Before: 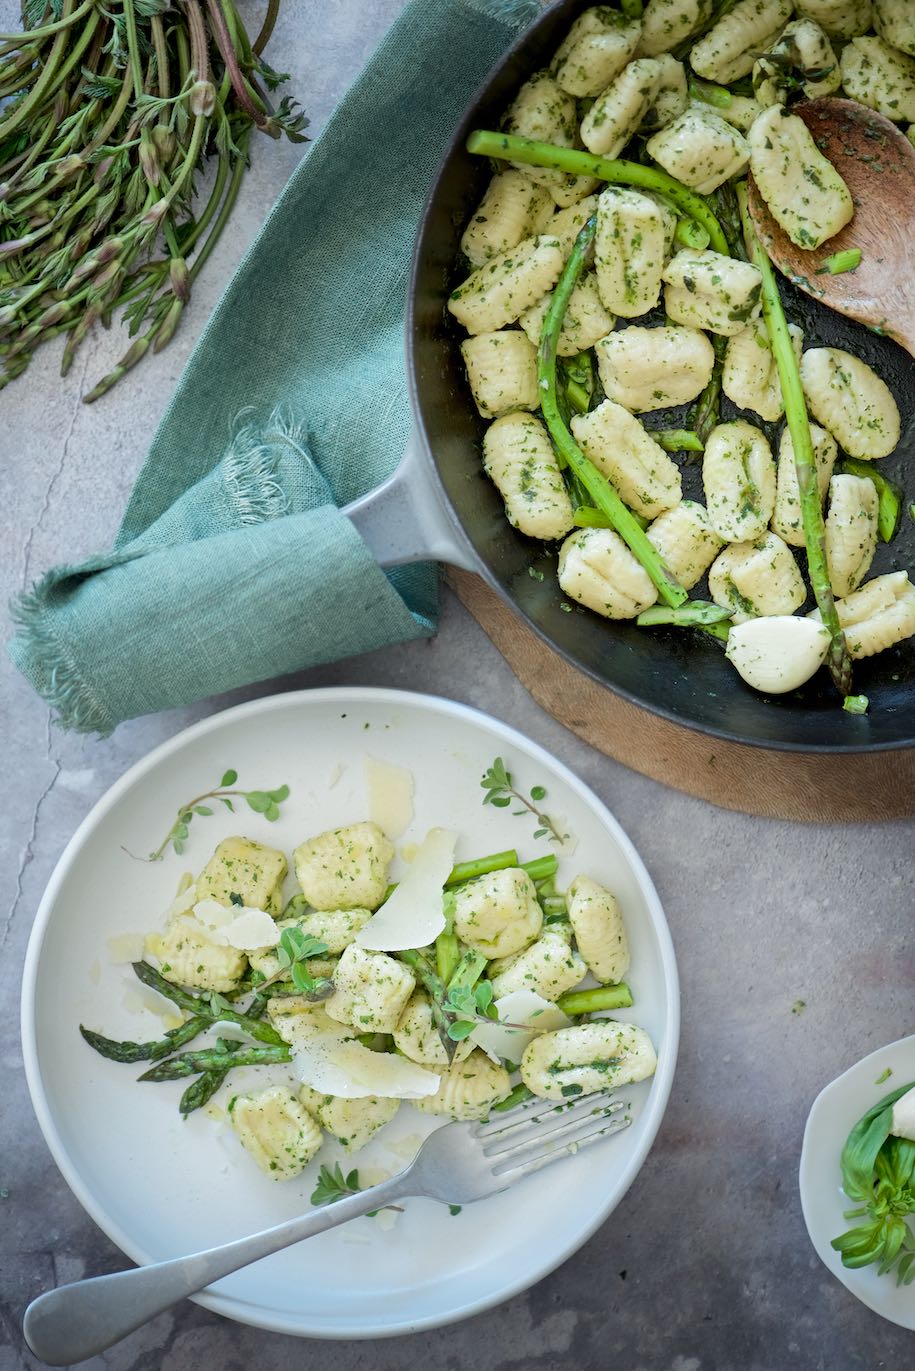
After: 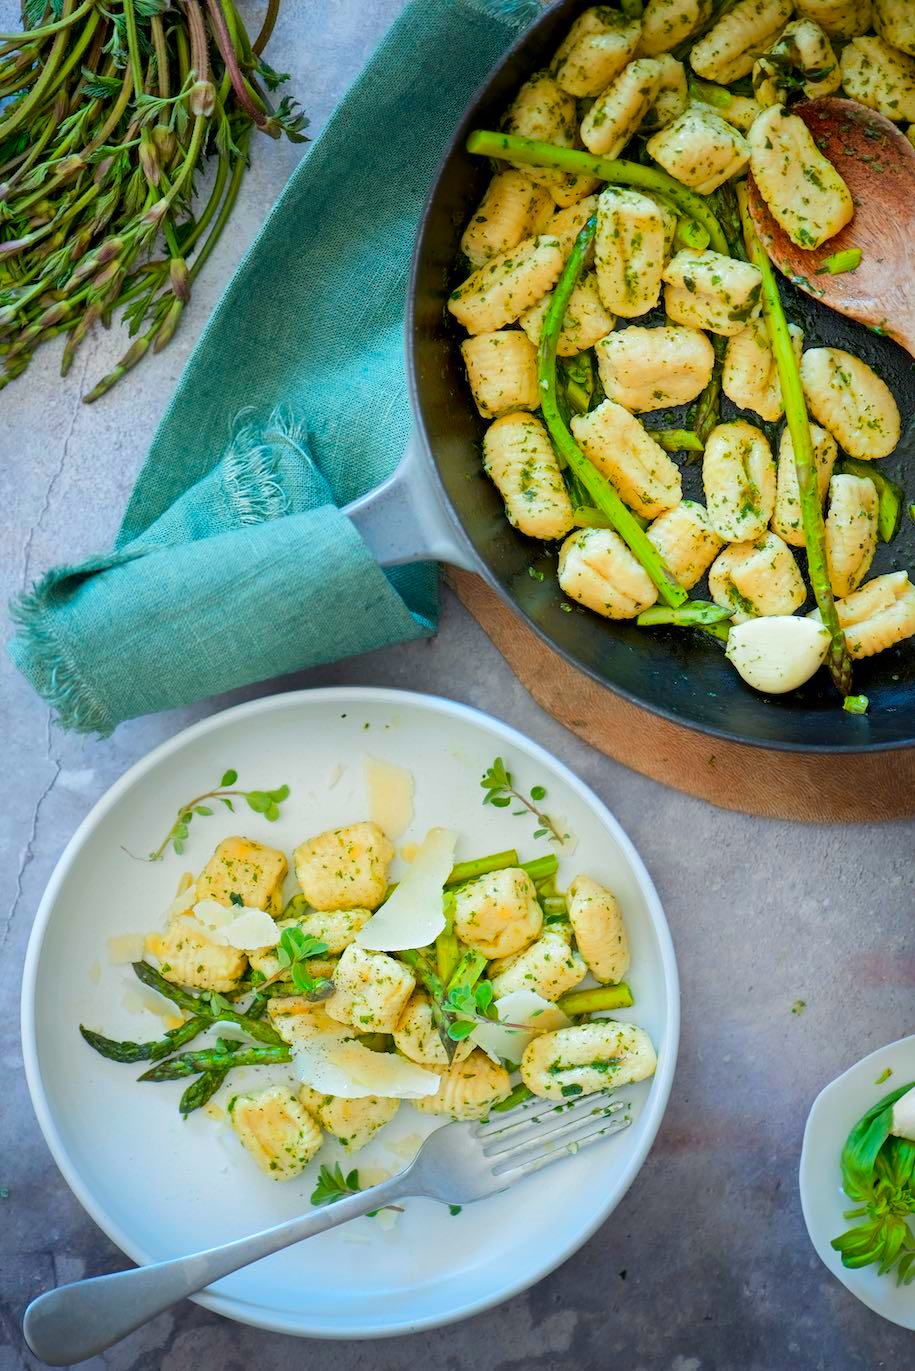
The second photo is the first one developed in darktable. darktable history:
color correction: saturation 1.8
color zones: curves: ch1 [(0, 0.455) (0.063, 0.455) (0.286, 0.495) (0.429, 0.5) (0.571, 0.5) (0.714, 0.5) (0.857, 0.5) (1, 0.455)]; ch2 [(0, 0.532) (0.063, 0.521) (0.233, 0.447) (0.429, 0.489) (0.571, 0.5) (0.714, 0.5) (0.857, 0.5) (1, 0.532)]
